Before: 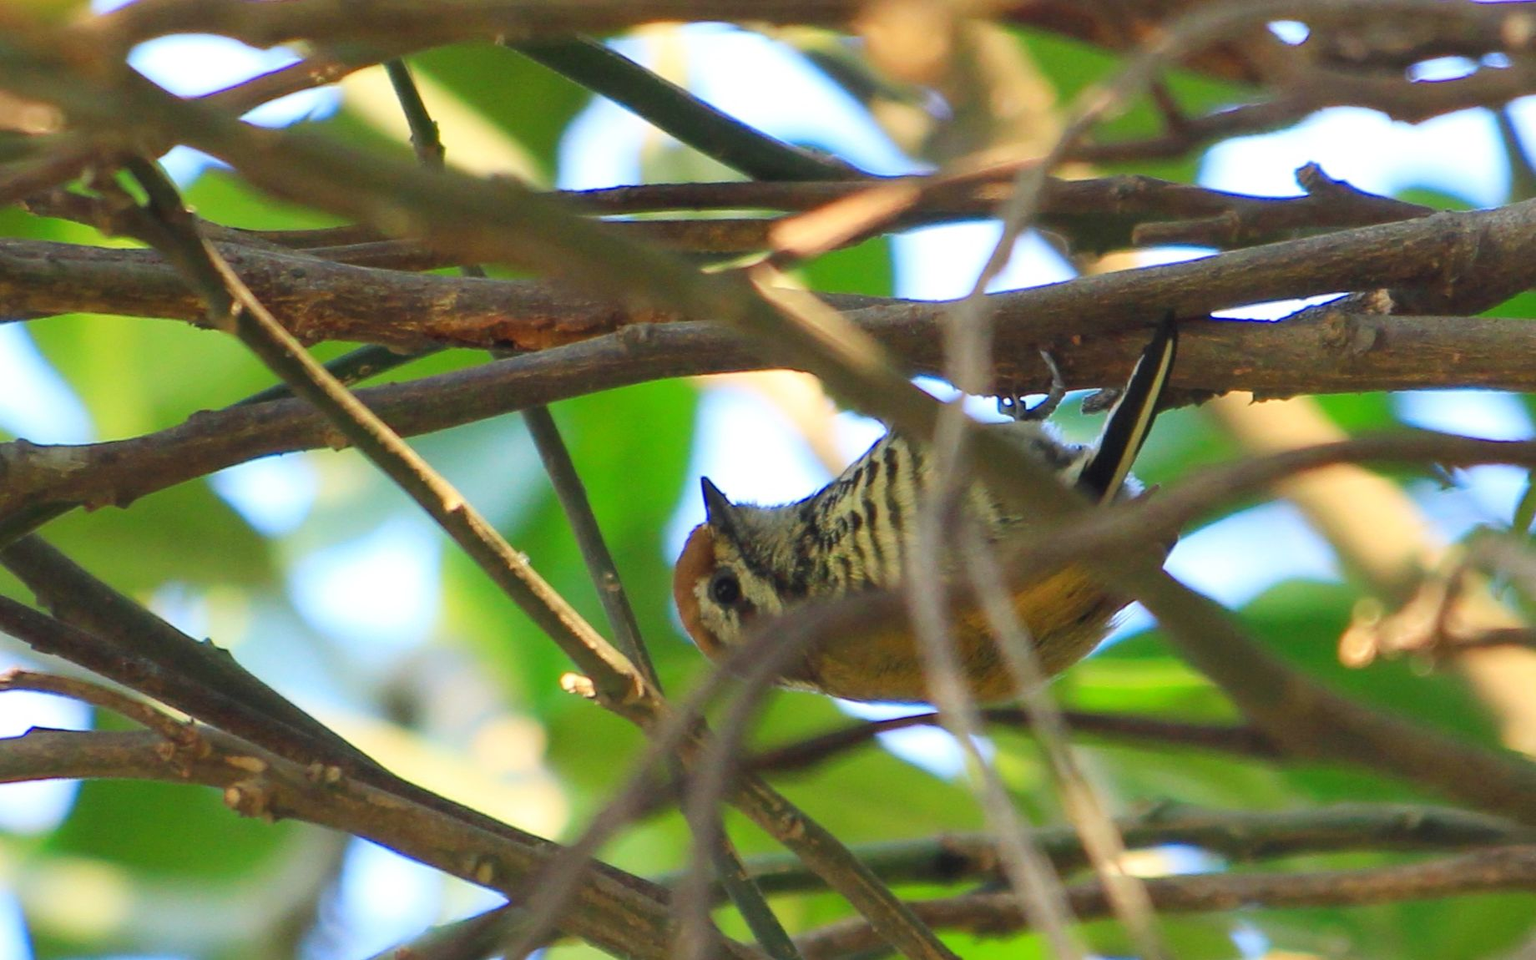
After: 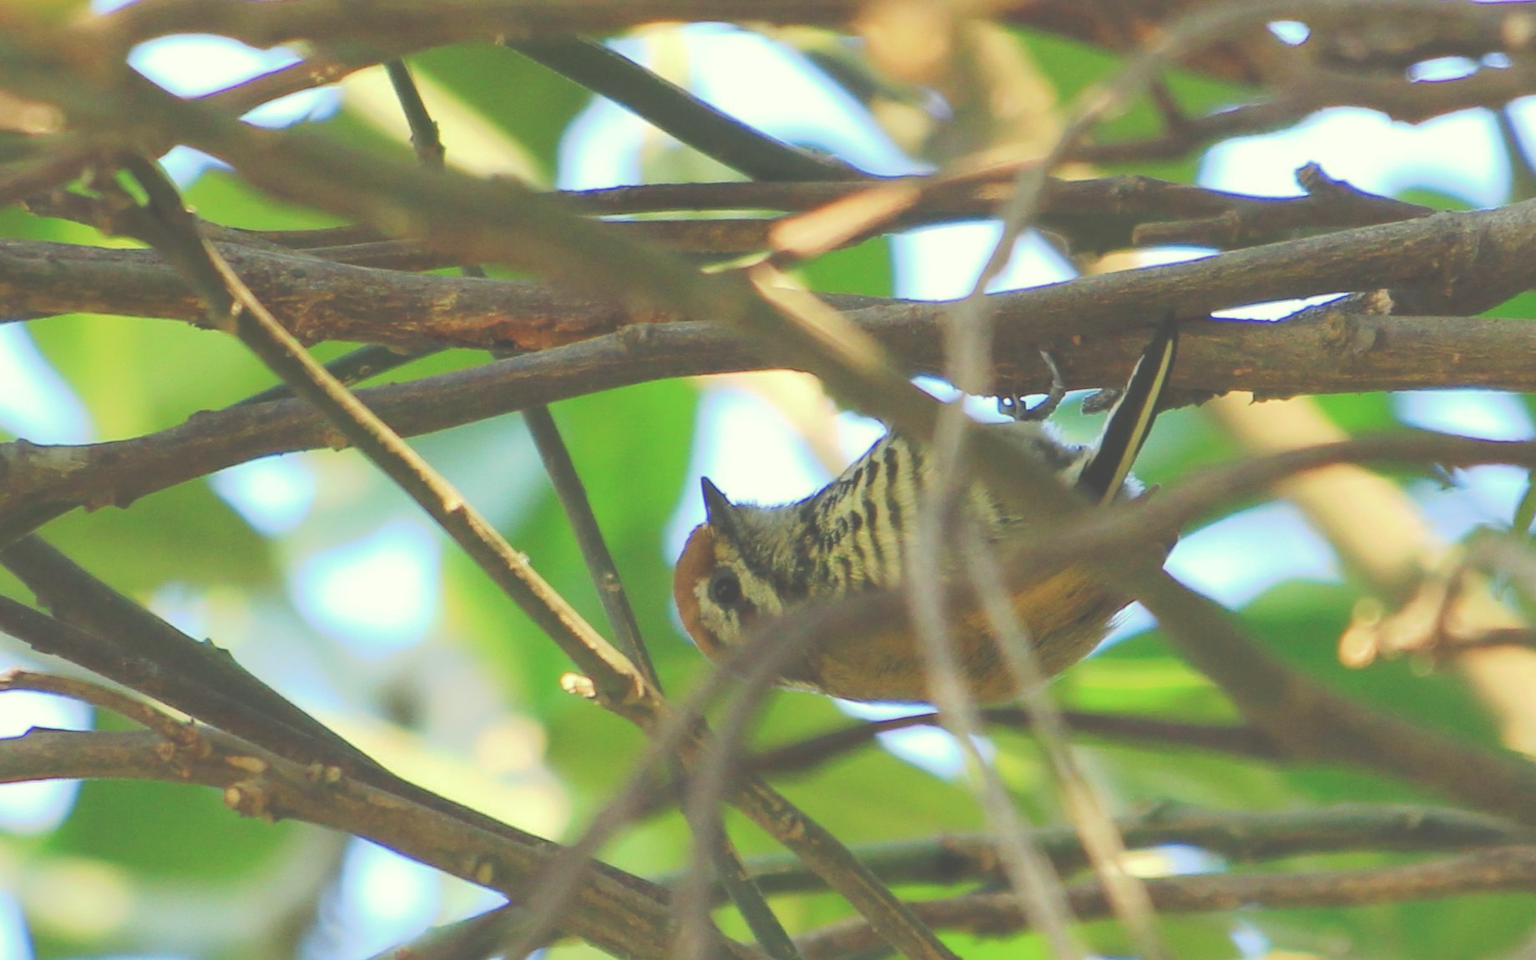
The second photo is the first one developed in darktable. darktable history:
tone curve: curves: ch0 [(0, 0) (0.003, 0.298) (0.011, 0.298) (0.025, 0.298) (0.044, 0.3) (0.069, 0.302) (0.1, 0.312) (0.136, 0.329) (0.177, 0.354) (0.224, 0.376) (0.277, 0.408) (0.335, 0.453) (0.399, 0.503) (0.468, 0.562) (0.543, 0.623) (0.623, 0.686) (0.709, 0.754) (0.801, 0.825) (0.898, 0.873) (1, 1)], preserve colors none
color correction: highlights a* -4.42, highlights b* 7.27
